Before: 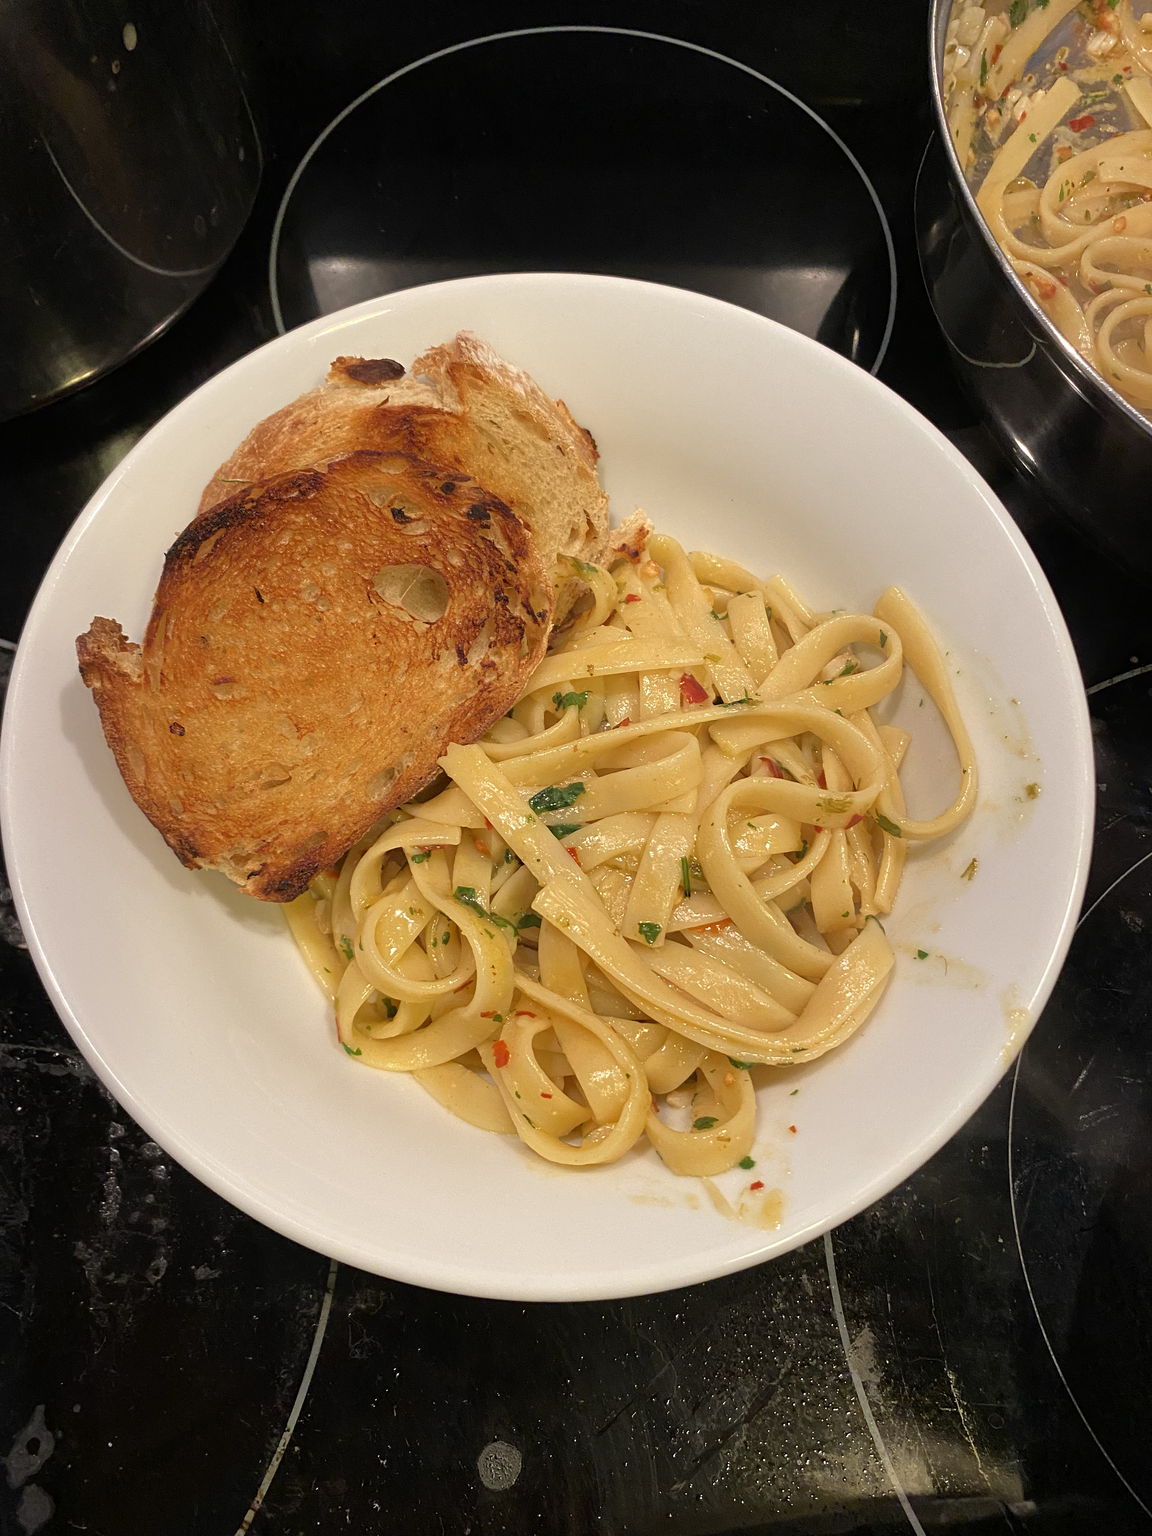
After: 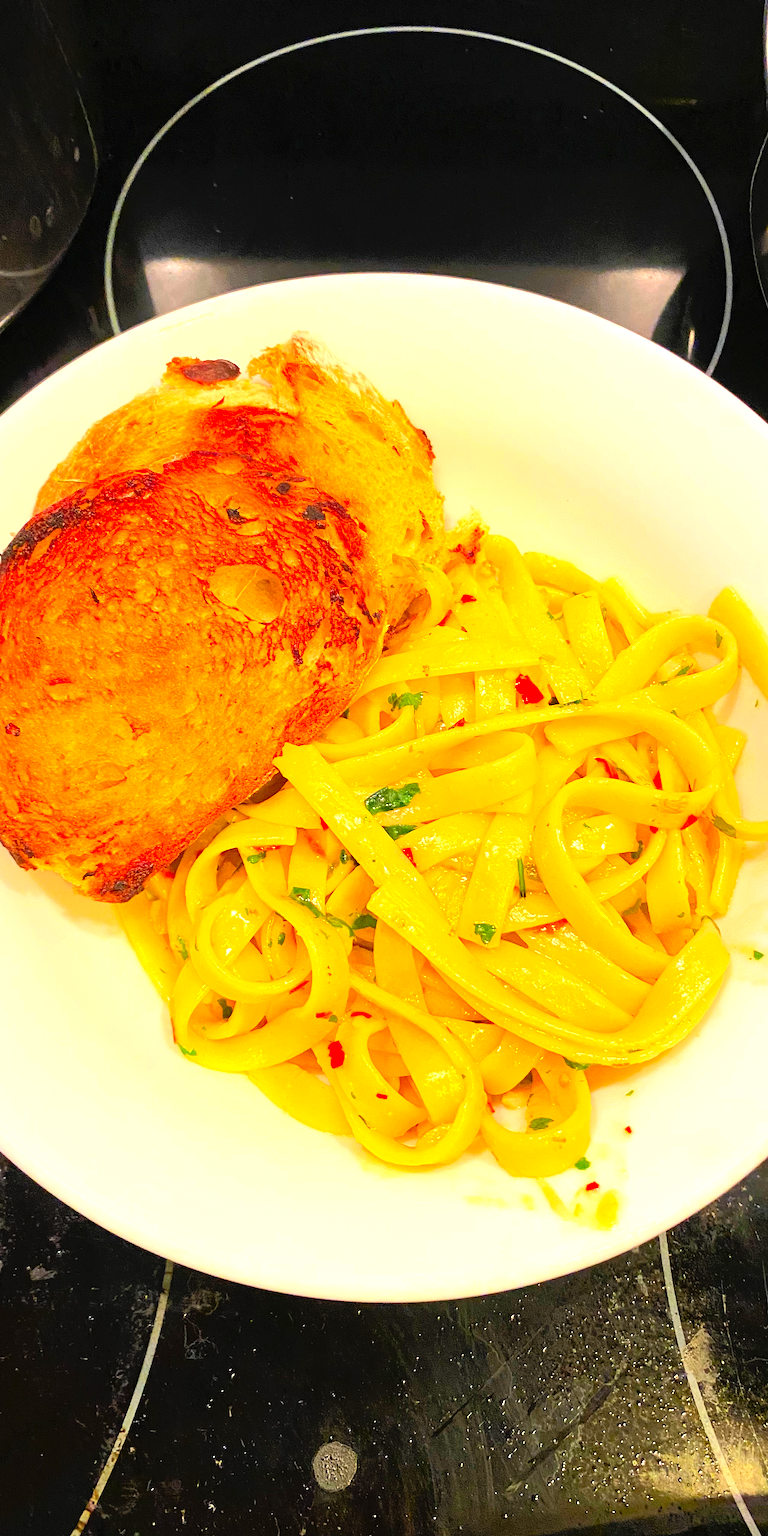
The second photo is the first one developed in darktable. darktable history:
crop and rotate: left 14.368%, right 18.956%
contrast brightness saturation: contrast 0.195, brightness 0.191, saturation 0.805
exposure: black level correction 0, exposure 1.104 EV, compensate exposure bias true
tone equalizer: -8 EV -1.84 EV, -7 EV -1.17 EV, -6 EV -1.6 EV, luminance estimator HSV value / RGB max
